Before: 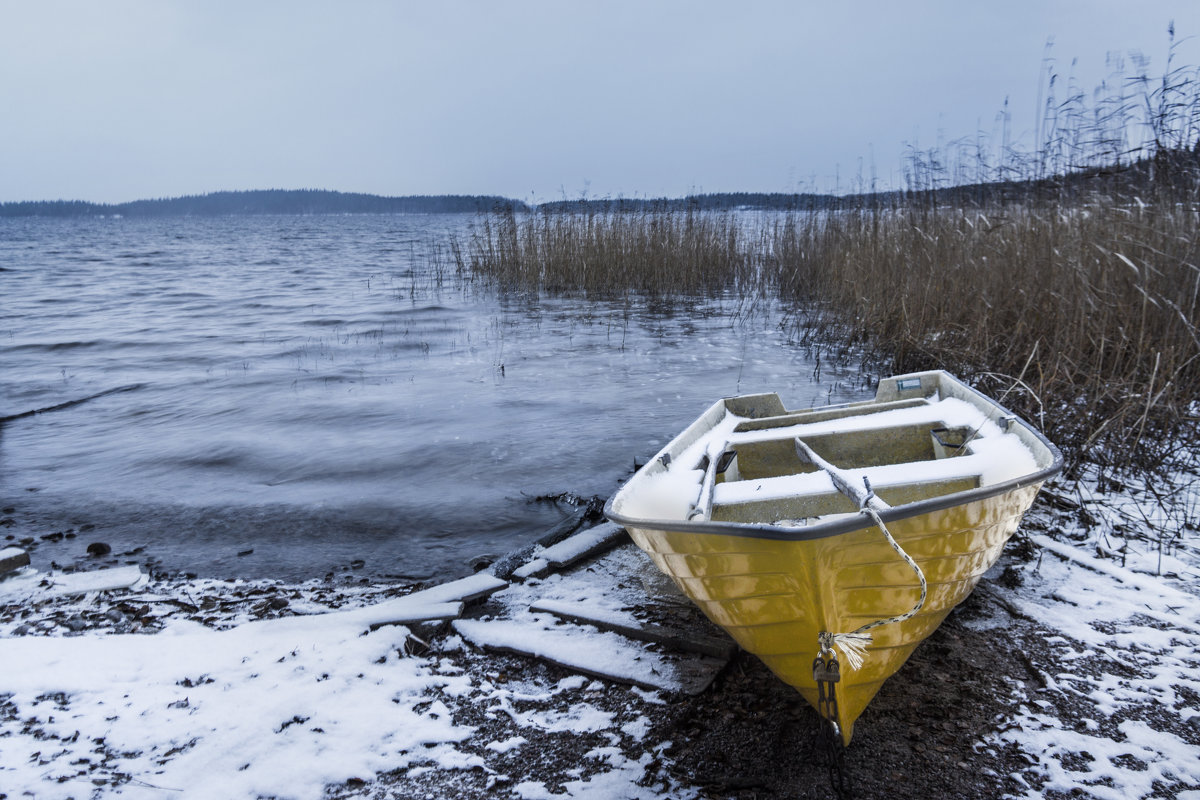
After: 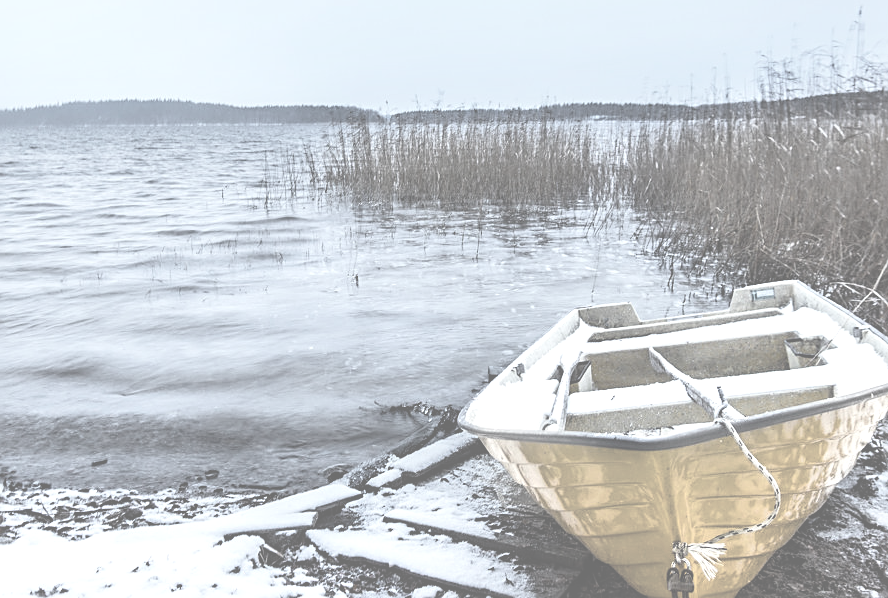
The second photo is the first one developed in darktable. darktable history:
crop and rotate: left 12.194%, top 11.34%, right 13.756%, bottom 13.822%
tone equalizer: -8 EV -0.773 EV, -7 EV -0.682 EV, -6 EV -0.603 EV, -5 EV -0.368 EV, -3 EV 0.37 EV, -2 EV 0.6 EV, -1 EV 0.695 EV, +0 EV 0.775 EV, edges refinement/feathering 500, mask exposure compensation -1.57 EV, preserve details no
local contrast: mode bilateral grid, contrast 20, coarseness 50, detail 120%, midtone range 0.2
sharpen: on, module defaults
contrast brightness saturation: contrast -0.322, brightness 0.743, saturation -0.778
color balance rgb: highlights gain › luminance 6.051%, highlights gain › chroma 1.298%, highlights gain › hue 91.9°, perceptual saturation grading › global saturation 37.066%, perceptual brilliance grading › global brilliance 15.204%, perceptual brilliance grading › shadows -34.817%, global vibrance 20%
